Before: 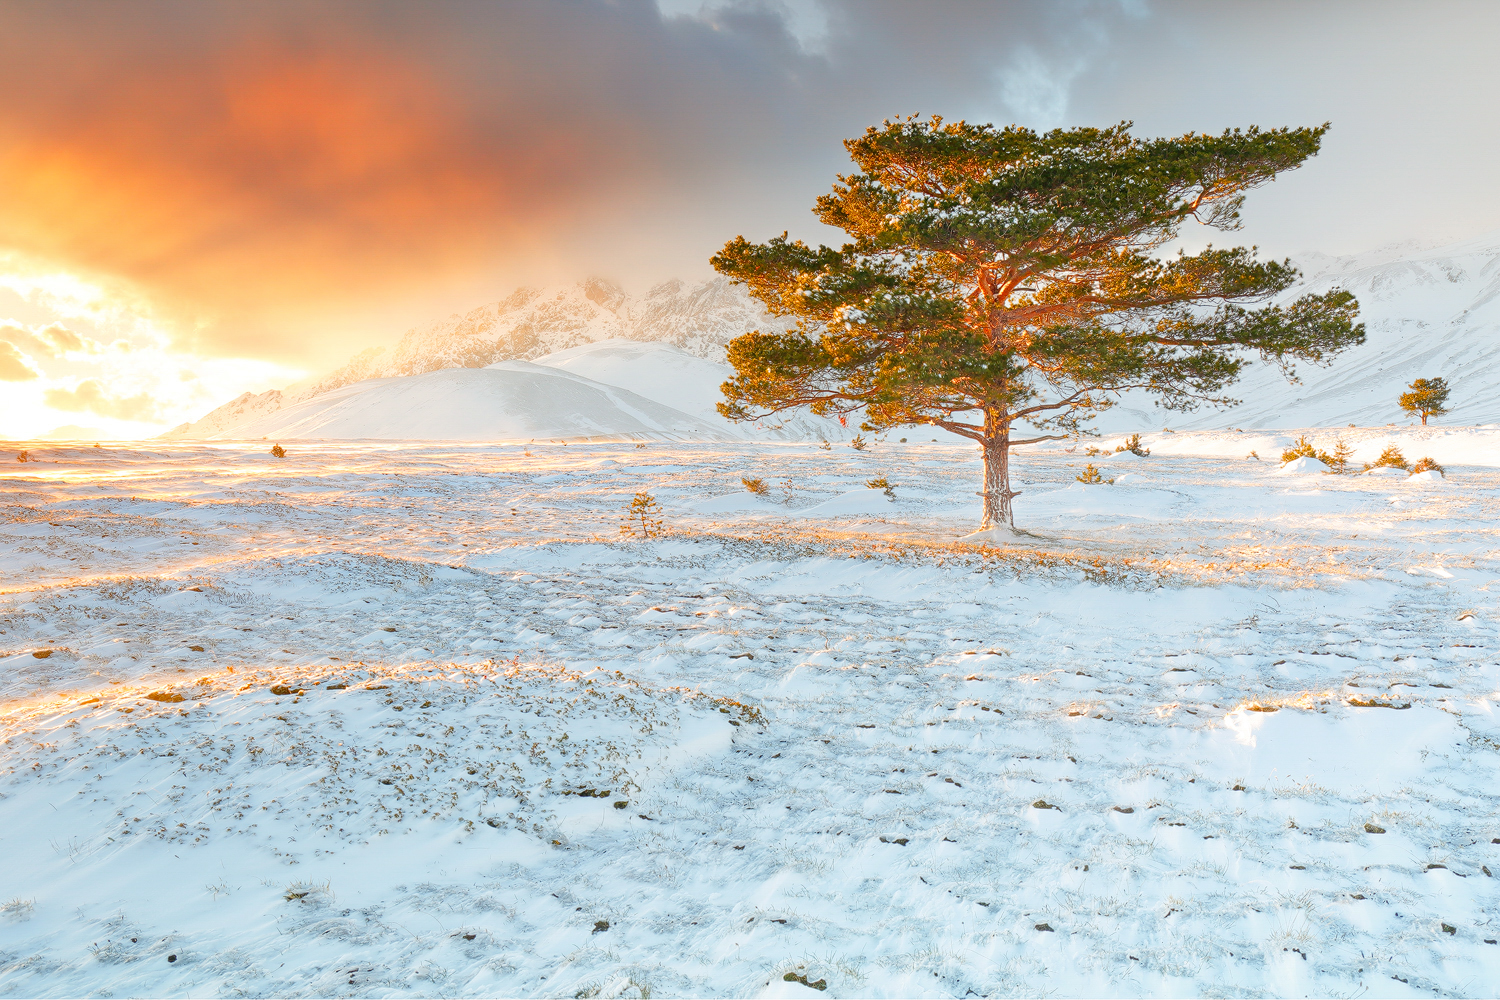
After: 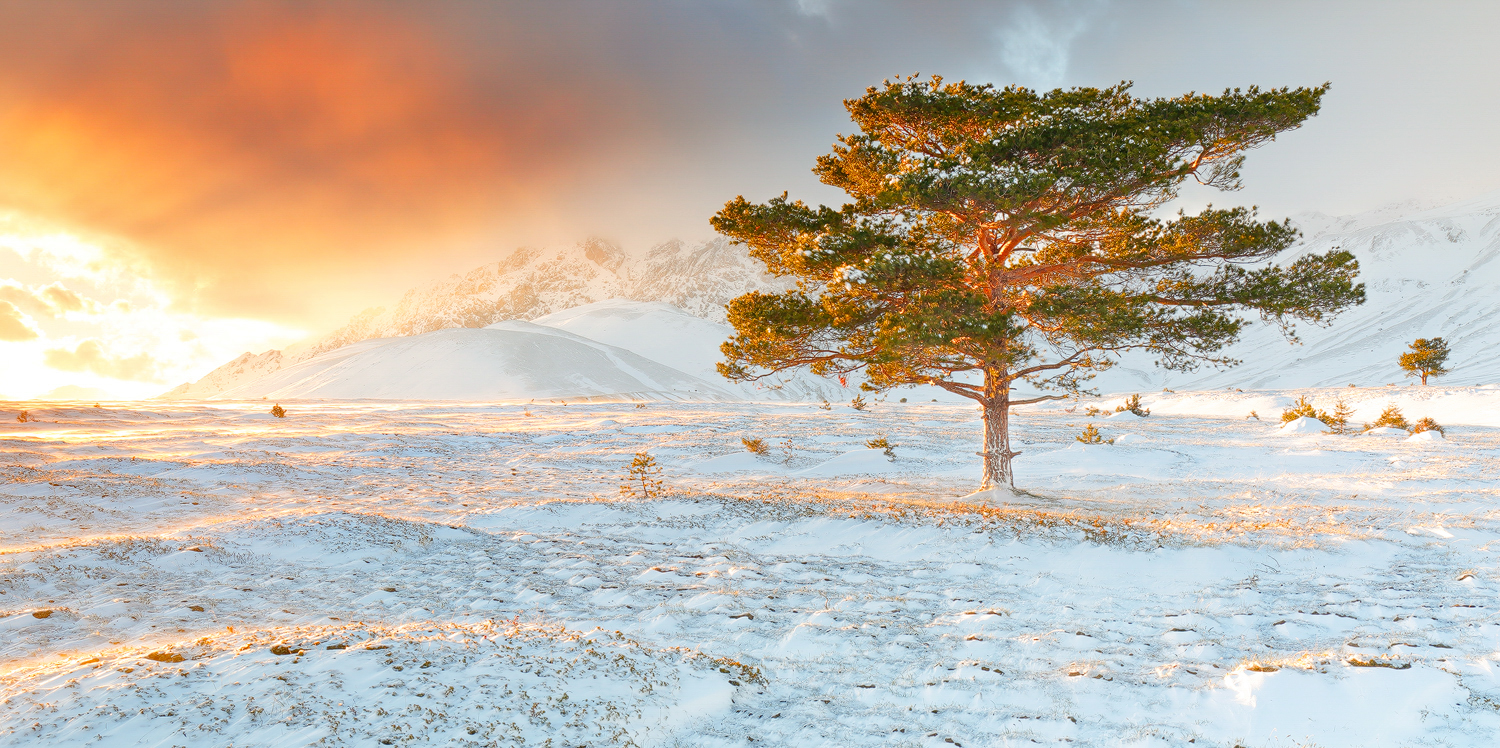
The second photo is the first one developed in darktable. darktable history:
crop: top 4.088%, bottom 21.073%
